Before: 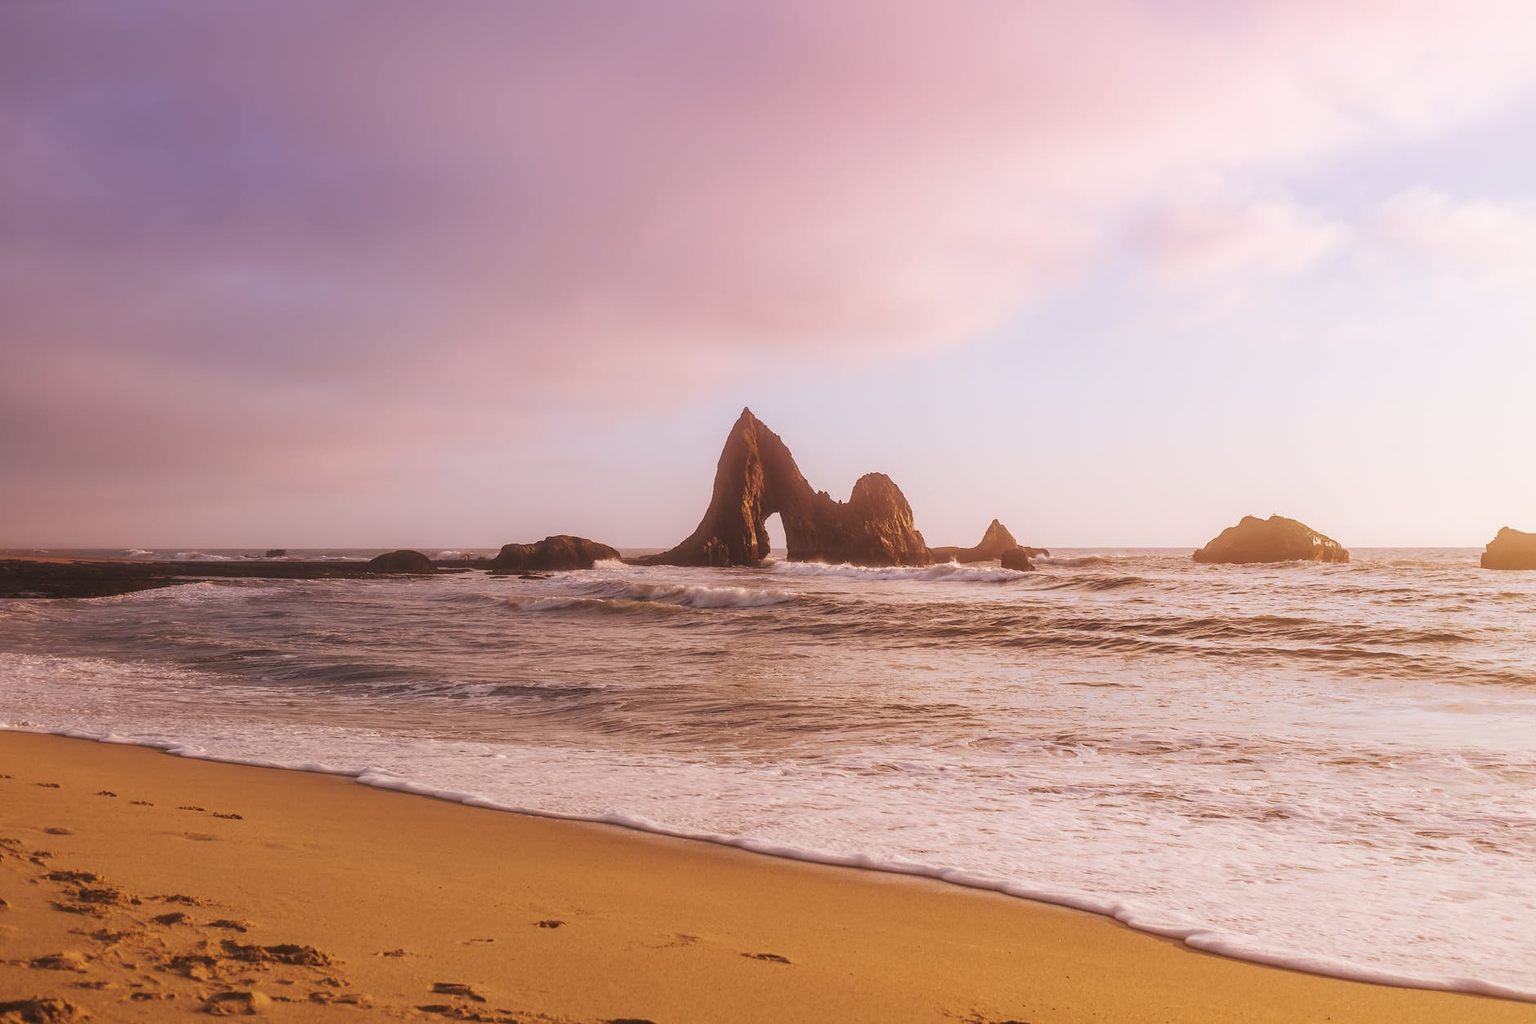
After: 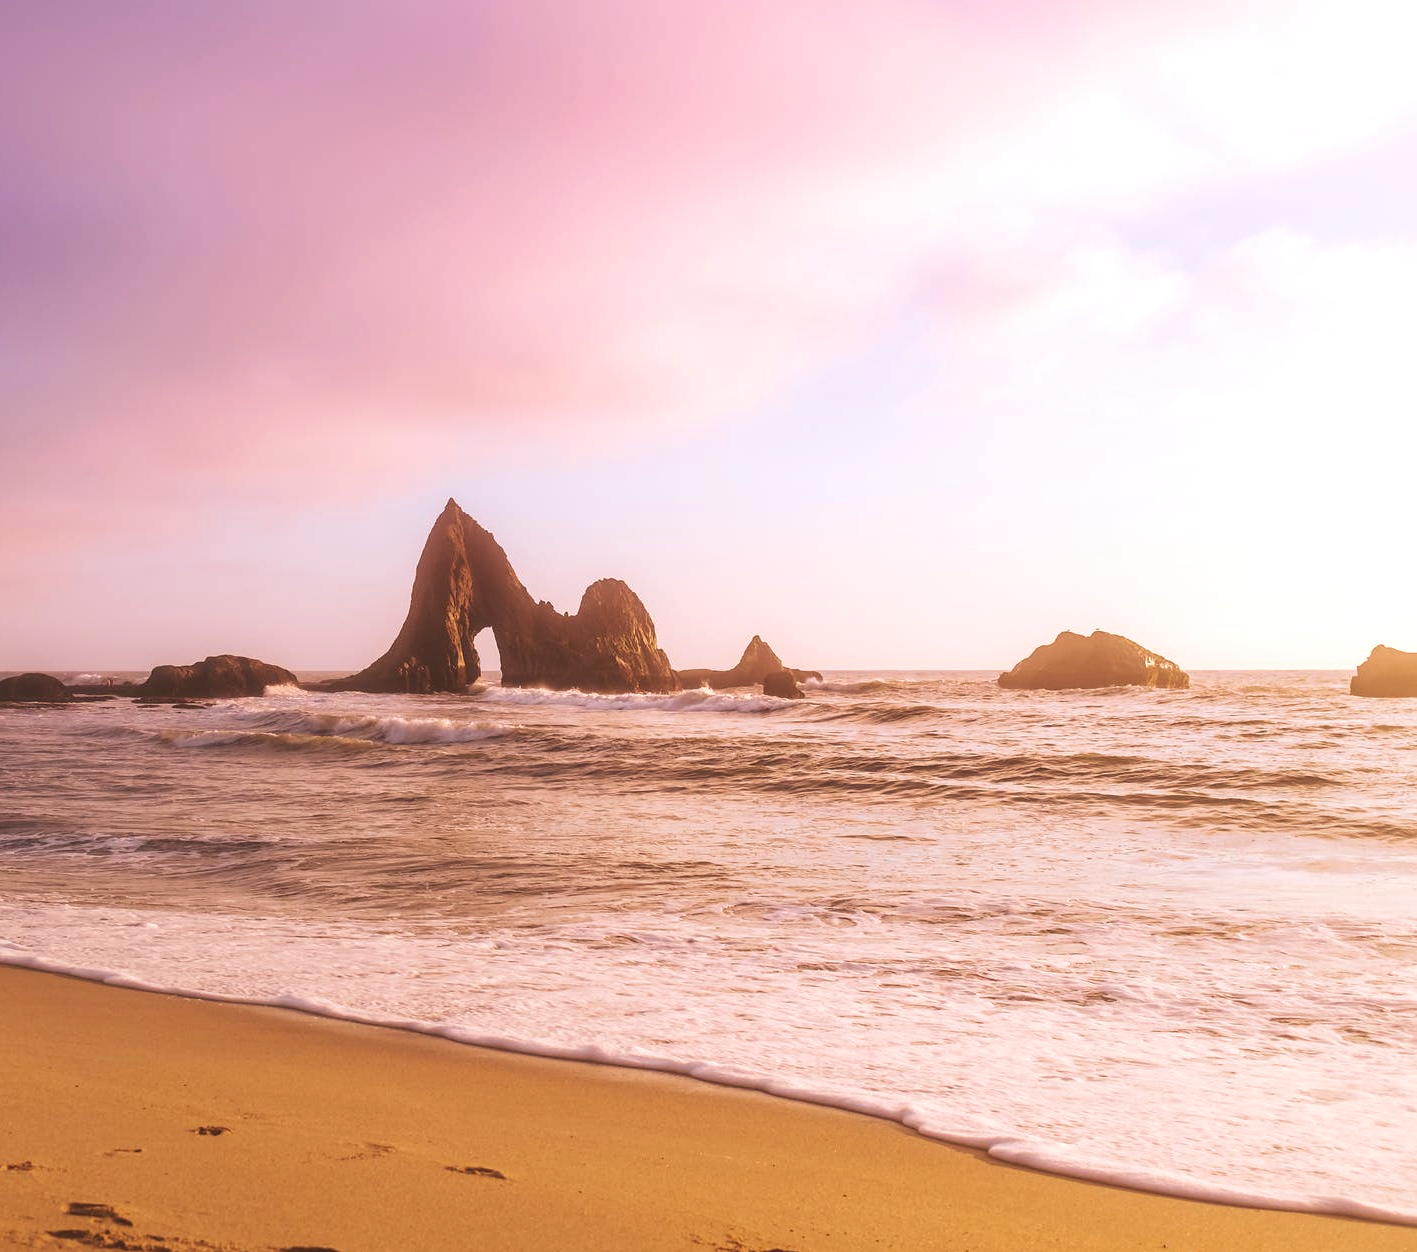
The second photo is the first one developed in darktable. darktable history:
crop and rotate: left 24.6%
exposure: exposure 0.3 EV, compensate highlight preservation false
white balance: red 1, blue 1
velvia: on, module defaults
